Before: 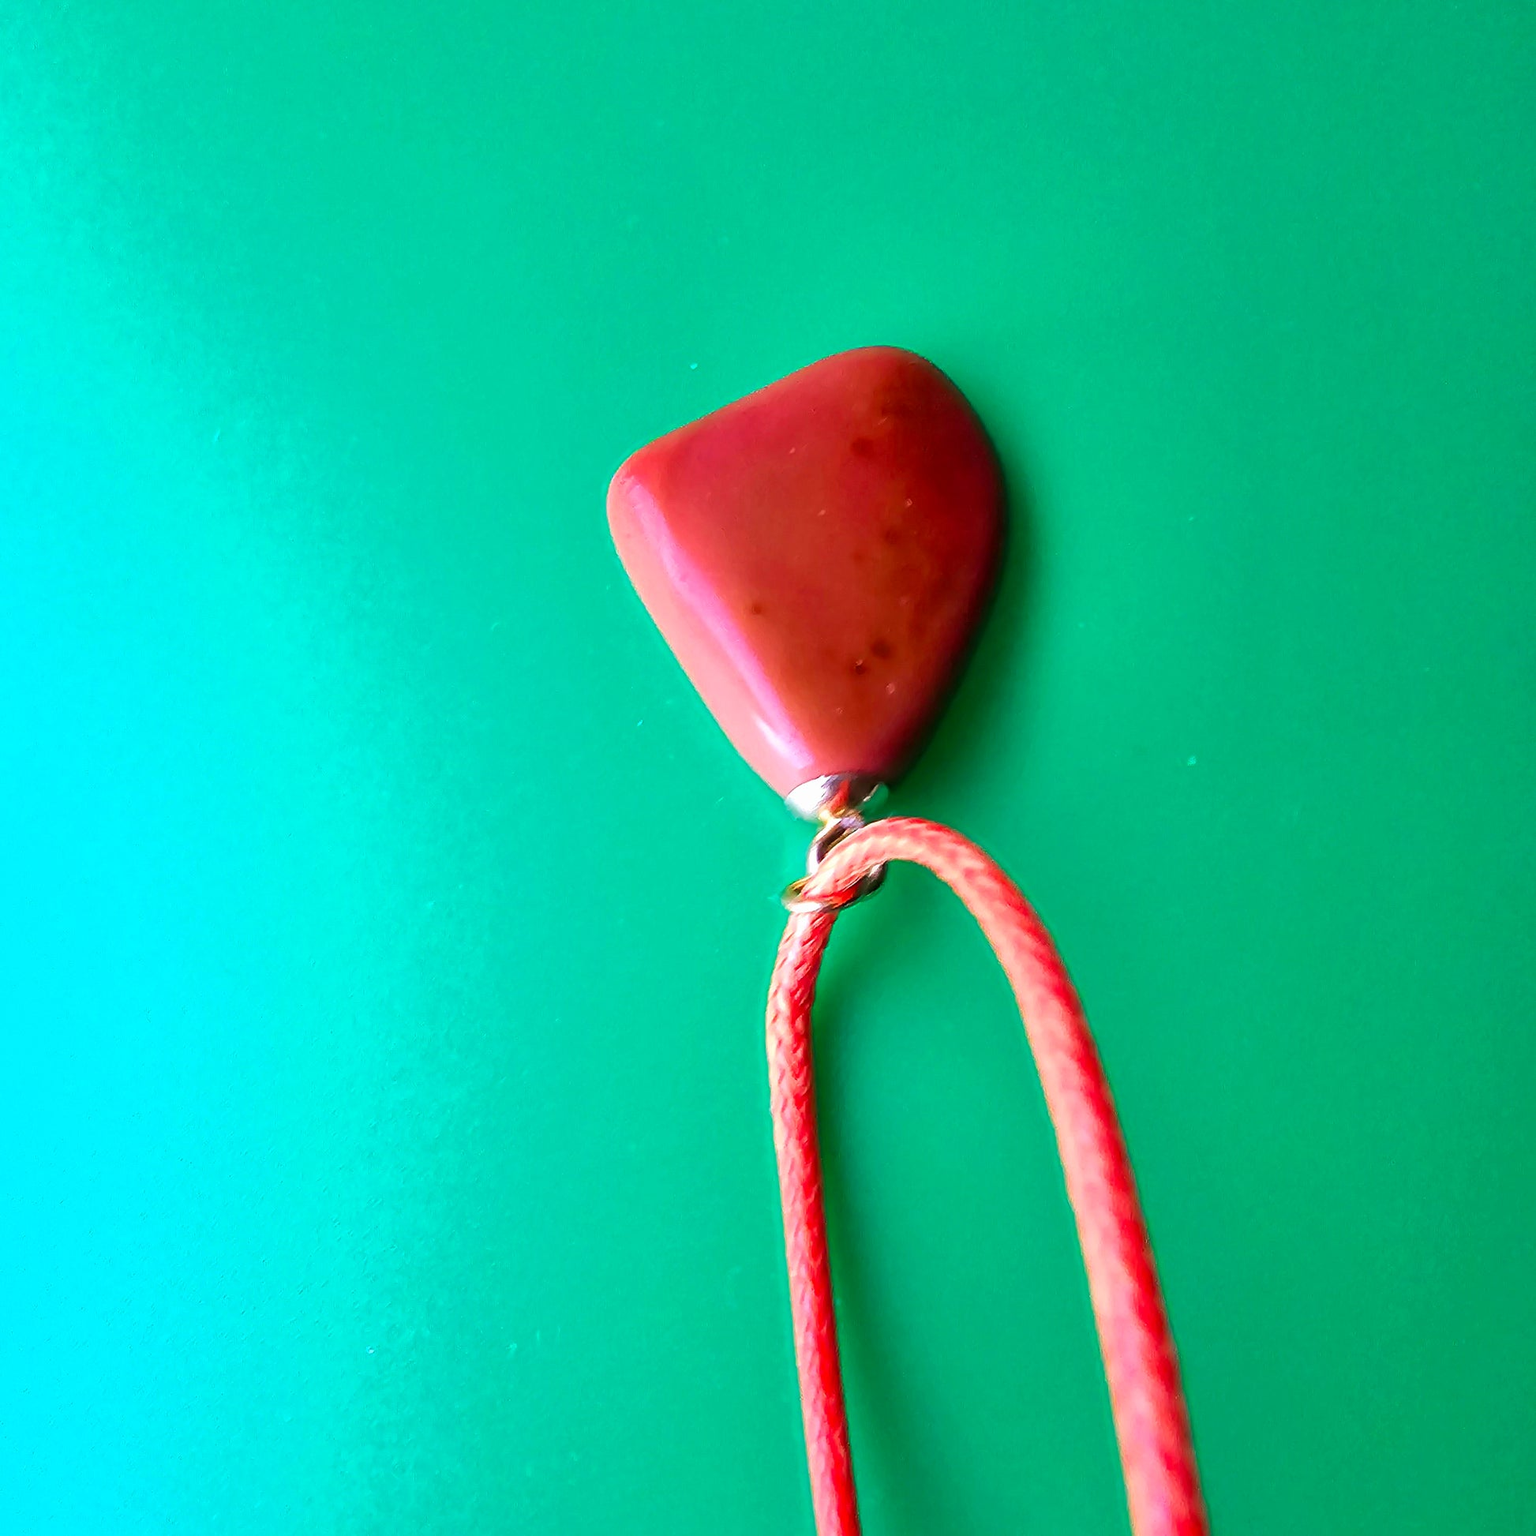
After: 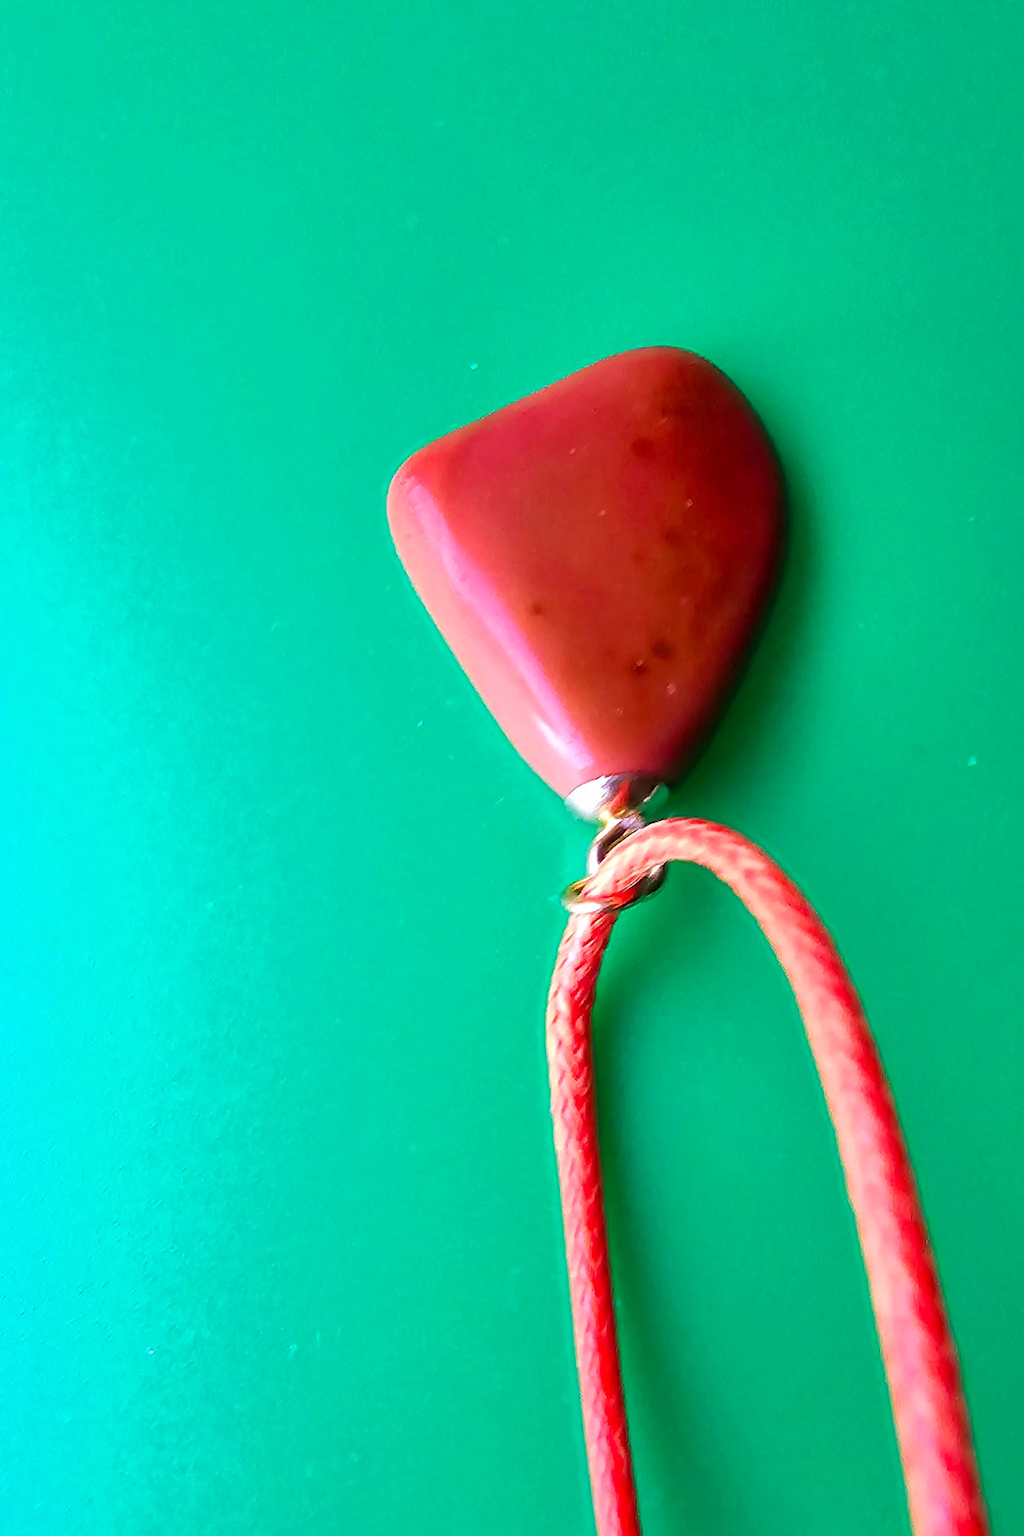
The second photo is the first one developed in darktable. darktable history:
tone equalizer: on, module defaults
crop and rotate: left 14.385%, right 18.948%
